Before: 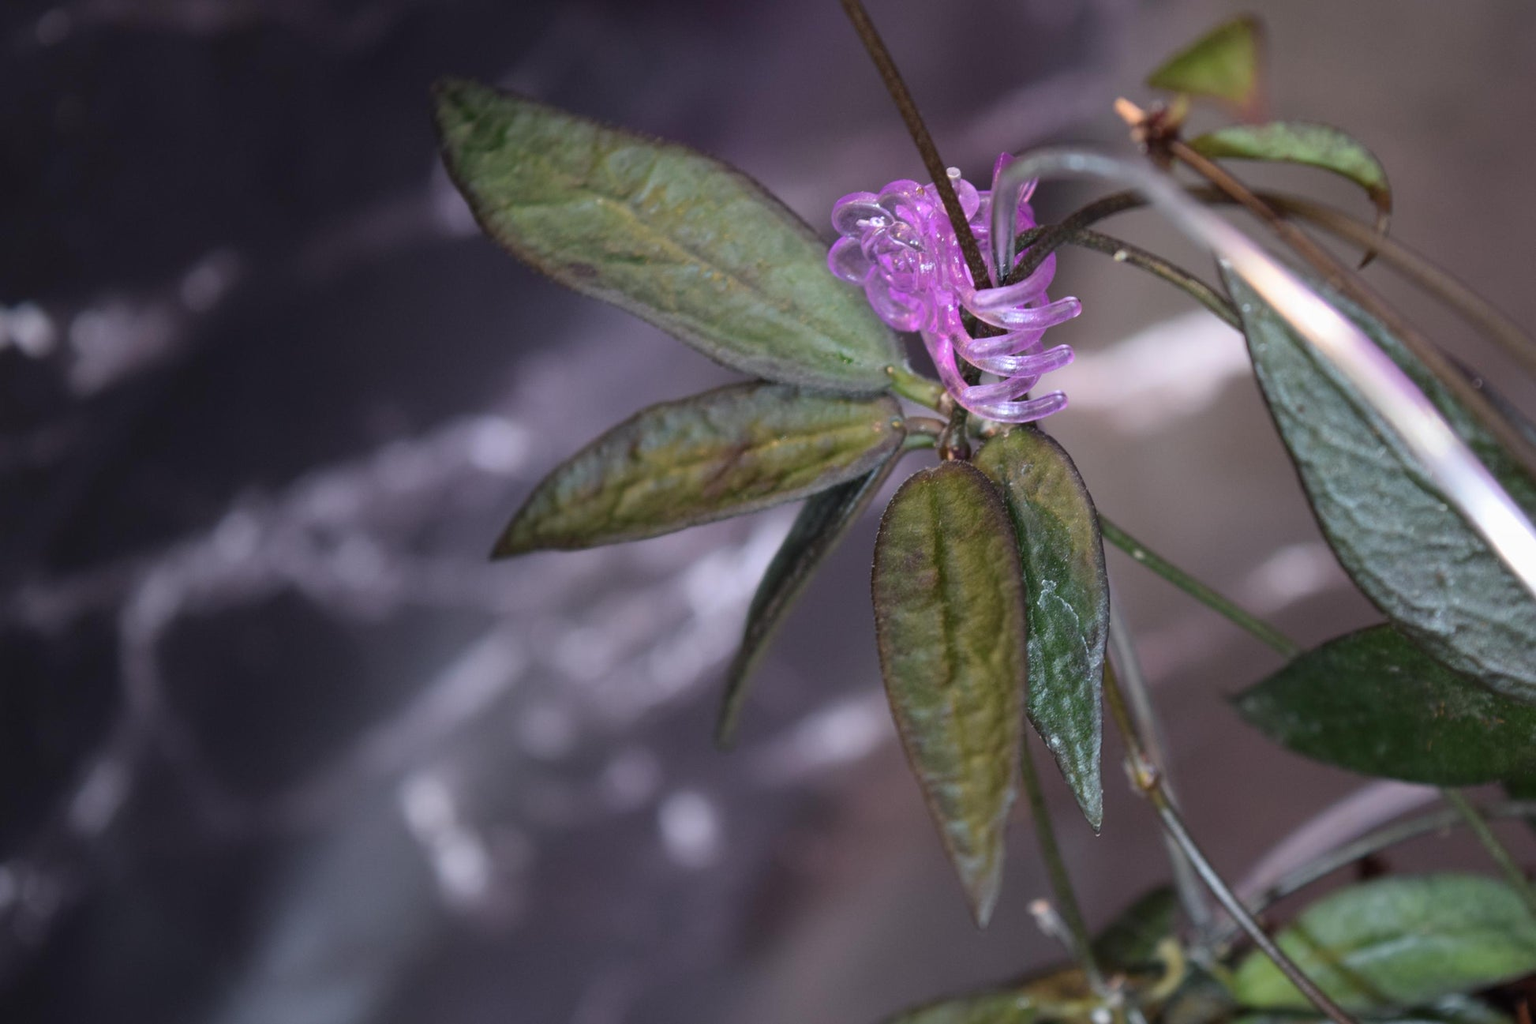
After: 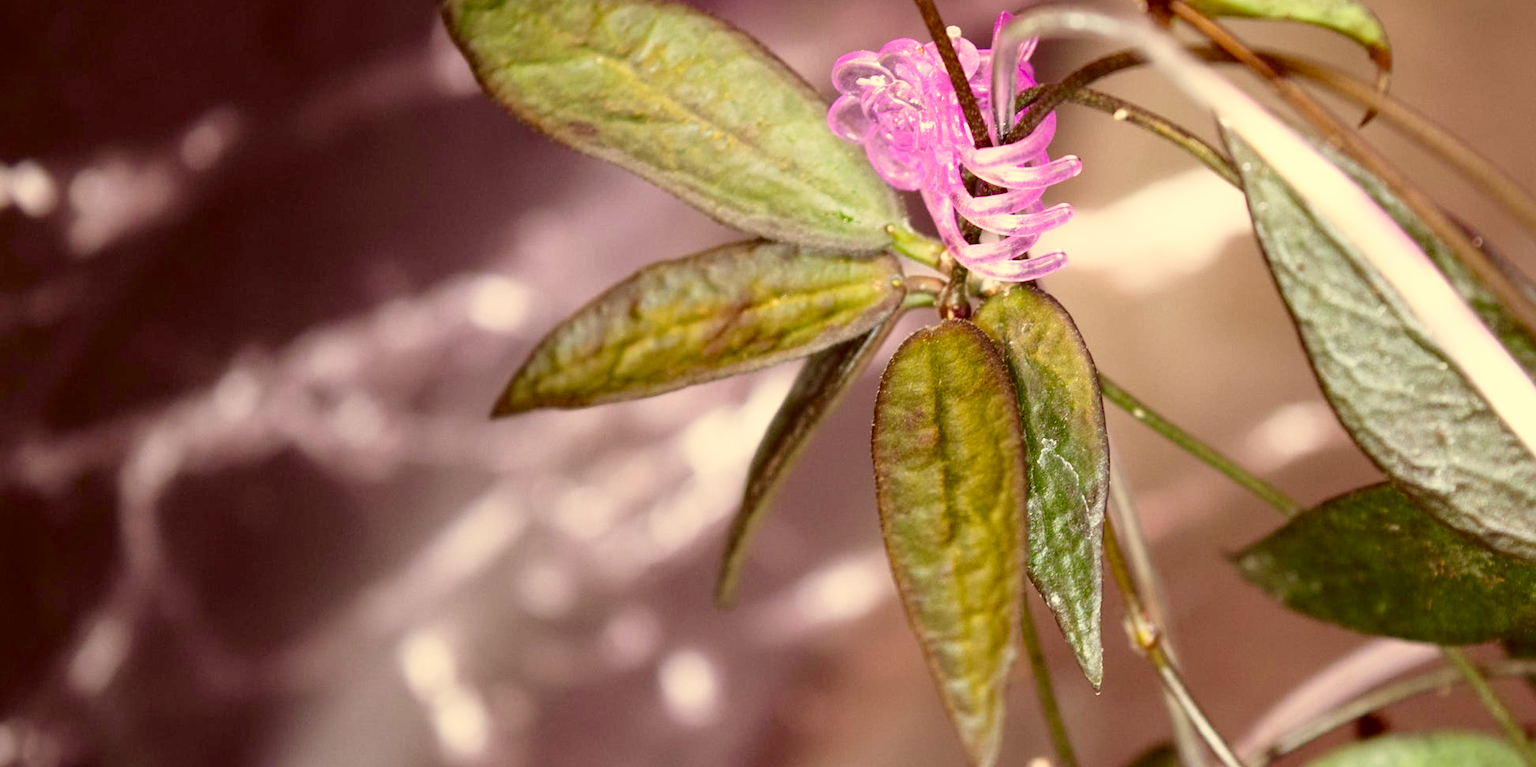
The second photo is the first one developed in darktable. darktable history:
color correction: highlights a* 1.12, highlights b* 24.26, shadows a* 15.58, shadows b* 24.26
vibrance: vibrance 14%
base curve: curves: ch0 [(0, 0) (0.012, 0.01) (0.073, 0.168) (0.31, 0.711) (0.645, 0.957) (1, 1)], preserve colors none
crop: top 13.819%, bottom 11.169%
